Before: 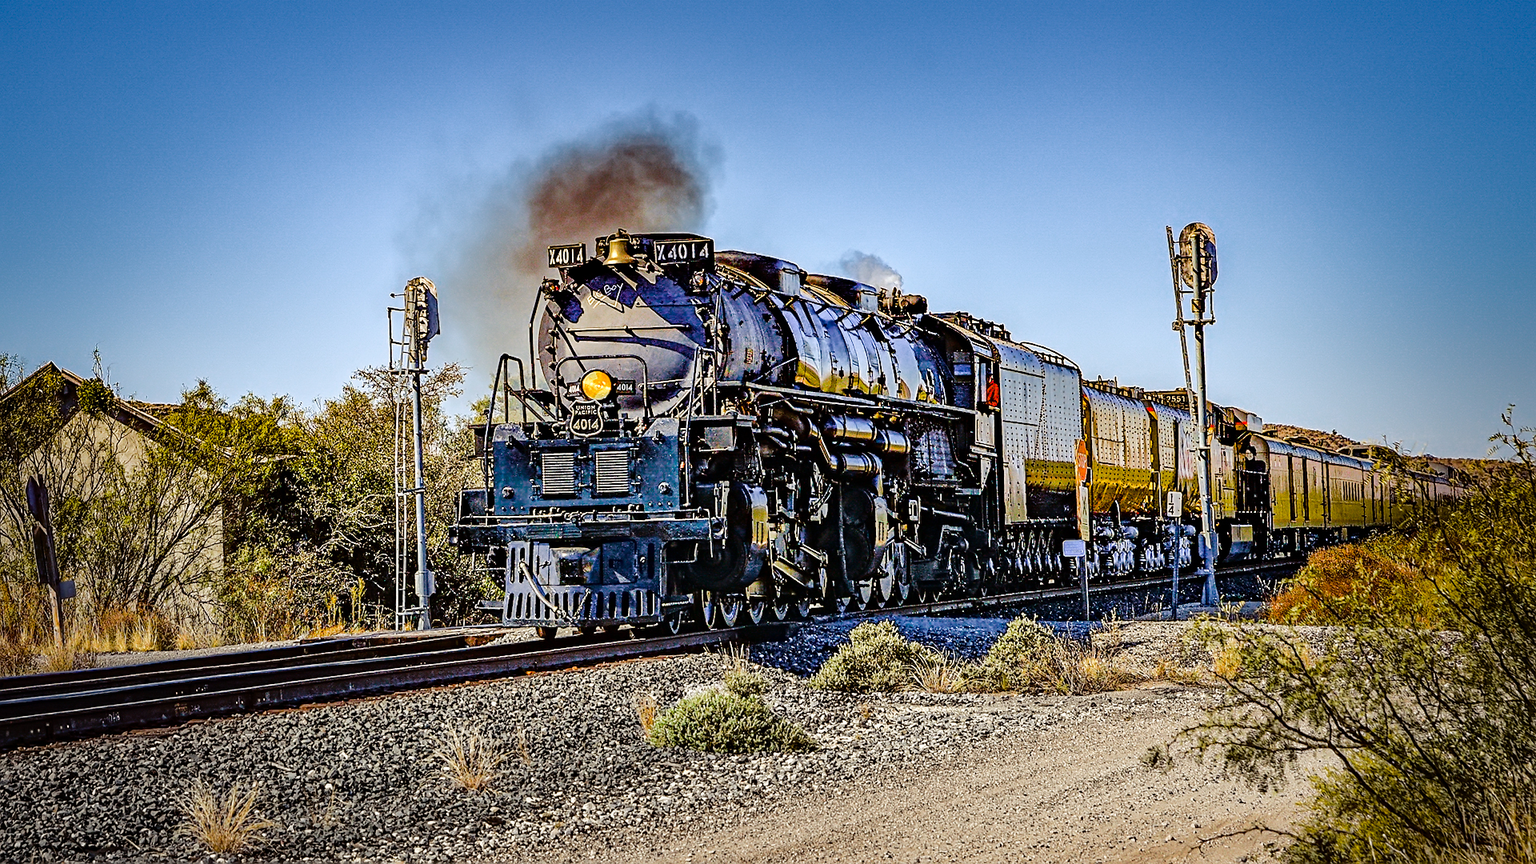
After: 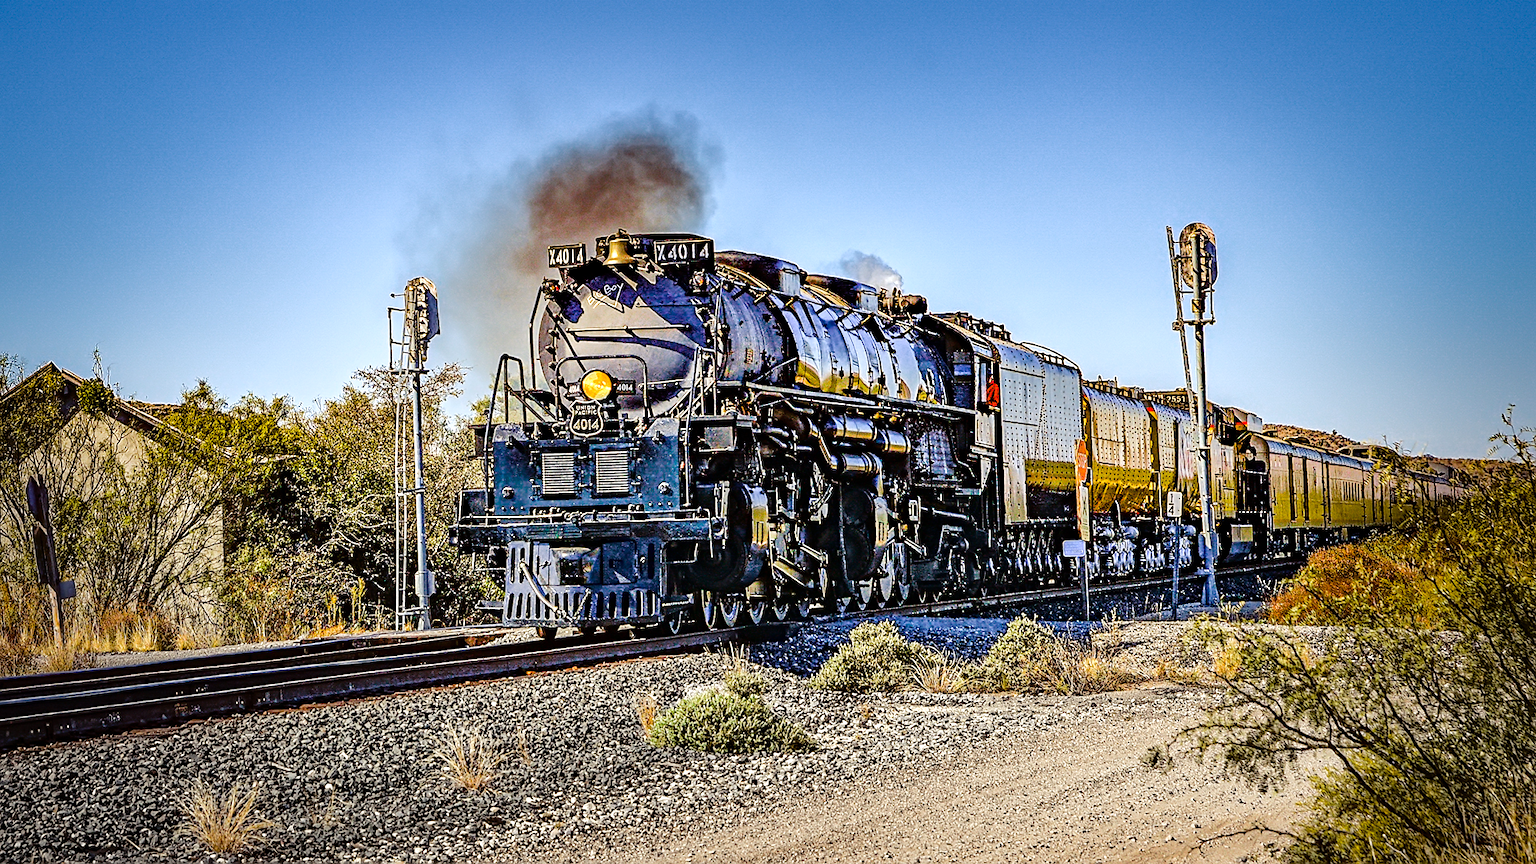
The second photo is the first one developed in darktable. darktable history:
exposure: exposure 0.236 EV, compensate highlight preservation false
tone equalizer: on, module defaults
